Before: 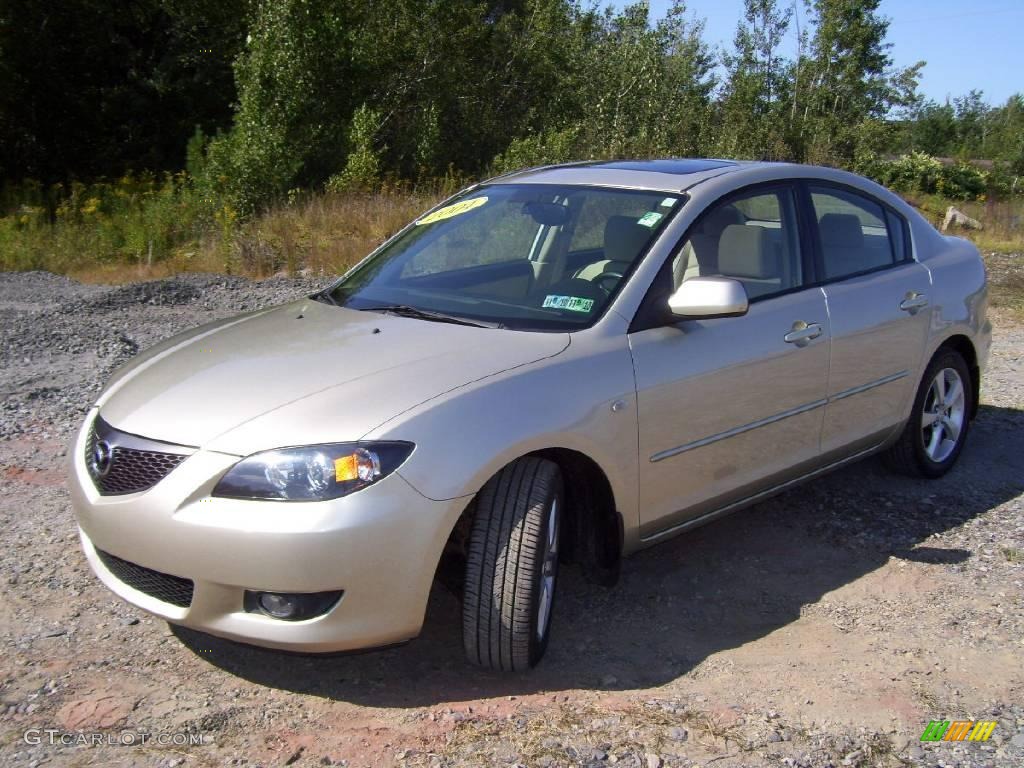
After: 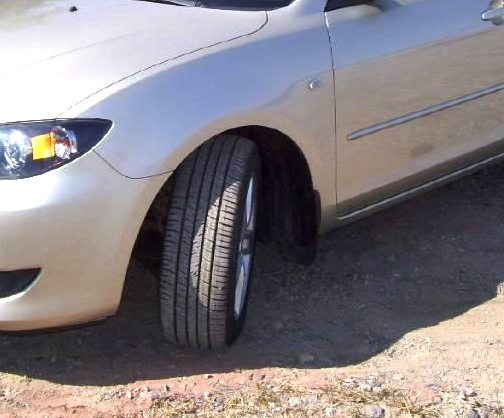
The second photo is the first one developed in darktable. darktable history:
shadows and highlights: soften with gaussian
exposure: exposure 0.7 EV, compensate exposure bias true, compensate highlight preservation false
crop: left 29.67%, top 41.998%, right 21.07%, bottom 3.46%
